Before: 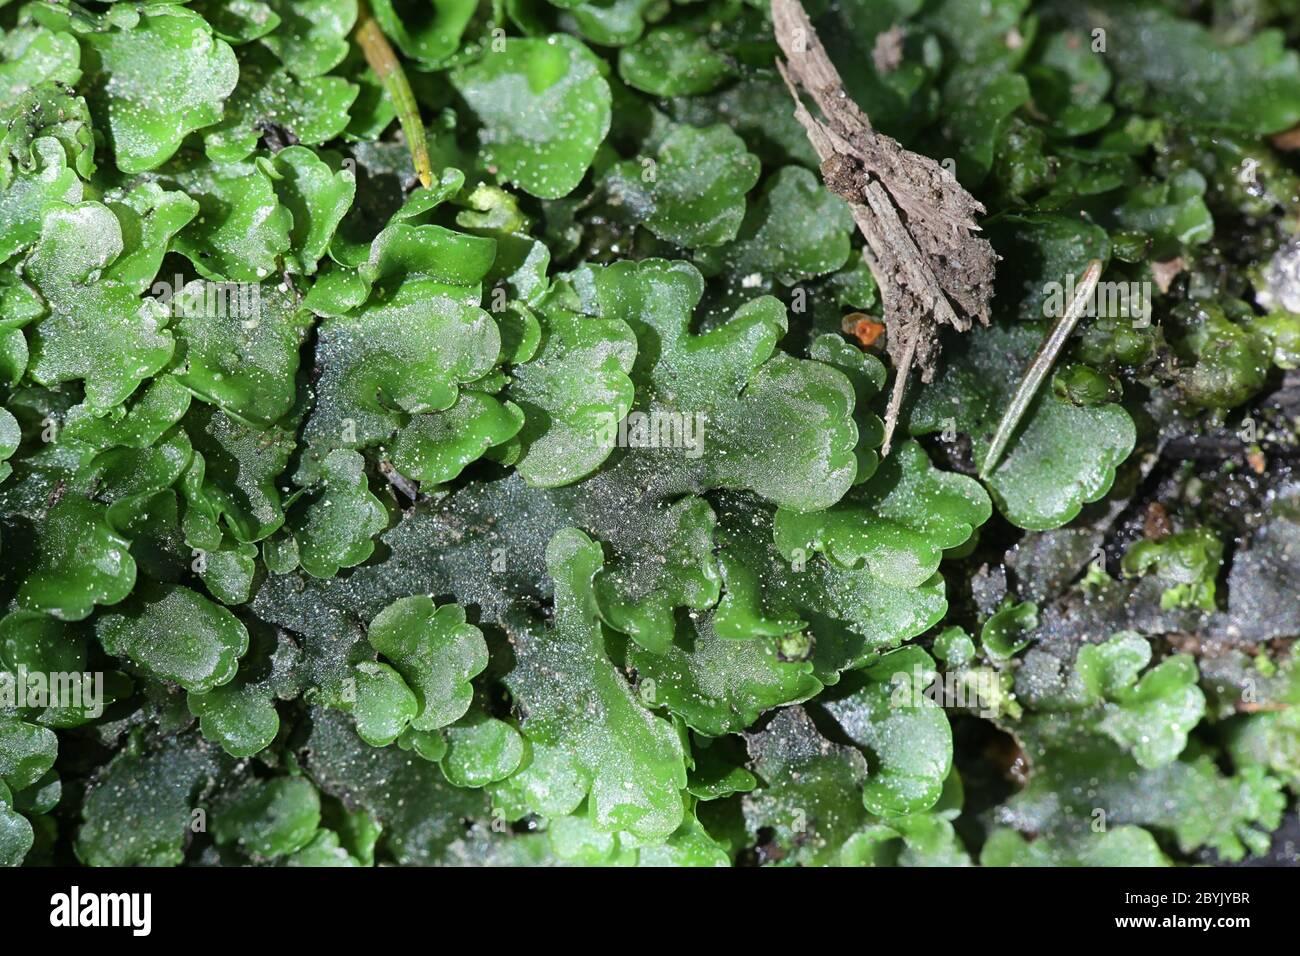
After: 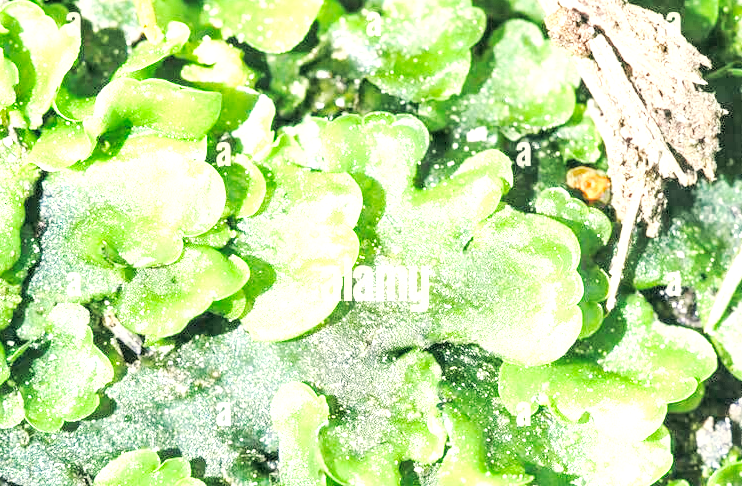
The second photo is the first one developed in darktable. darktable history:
exposure: black level correction 0, exposure 1.001 EV, compensate highlight preservation false
color balance rgb: global offset › hue 169.14°, perceptual saturation grading › global saturation 14.5%, perceptual saturation grading › highlights -25.473%, perceptual saturation grading › shadows 29.608%
crop: left 21.169%, top 15.368%, right 21.743%, bottom 33.779%
base curve: curves: ch0 [(0, 0) (0.028, 0.03) (0.121, 0.232) (0.46, 0.748) (0.859, 0.968) (1, 1)], preserve colors none
color correction: highlights a* -0.411, highlights b* 9.35, shadows a* -9.53, shadows b* 1.42
local contrast: highlights 22%, detail 197%
contrast brightness saturation: brightness 0.987
